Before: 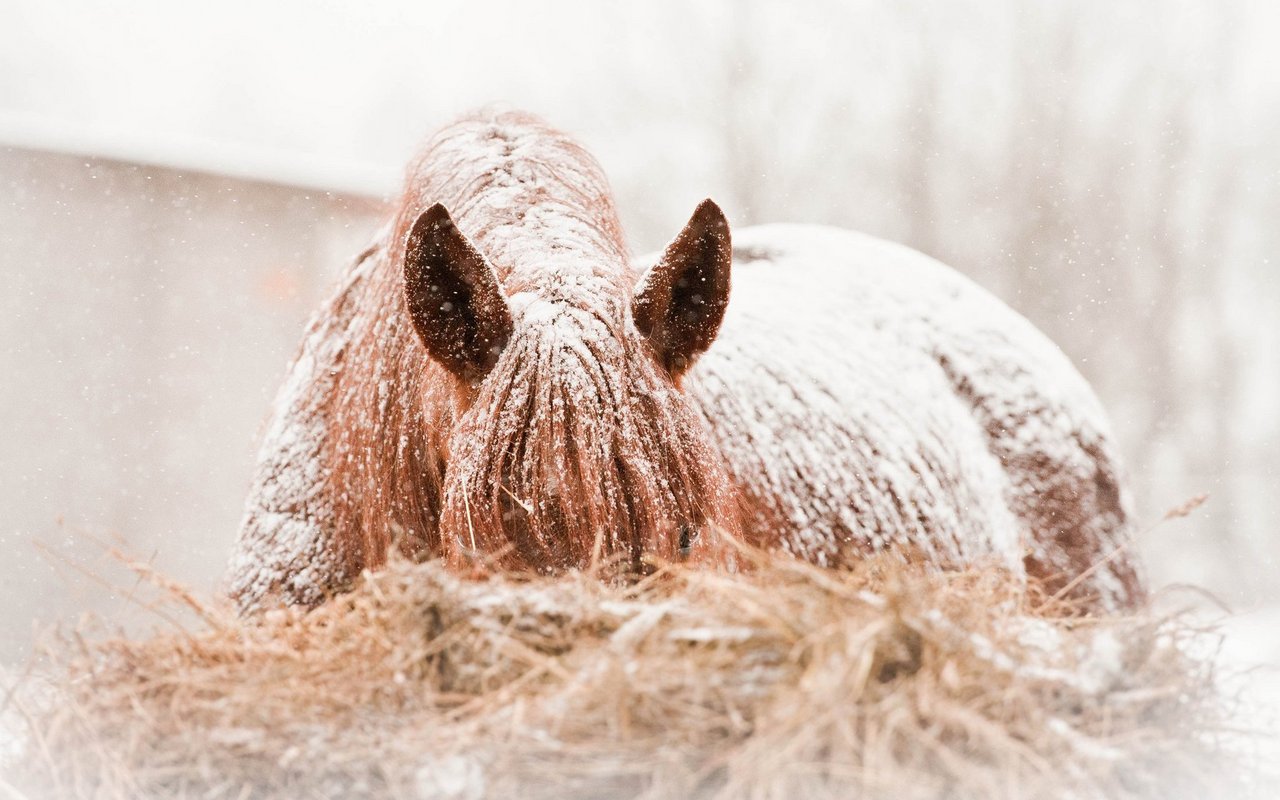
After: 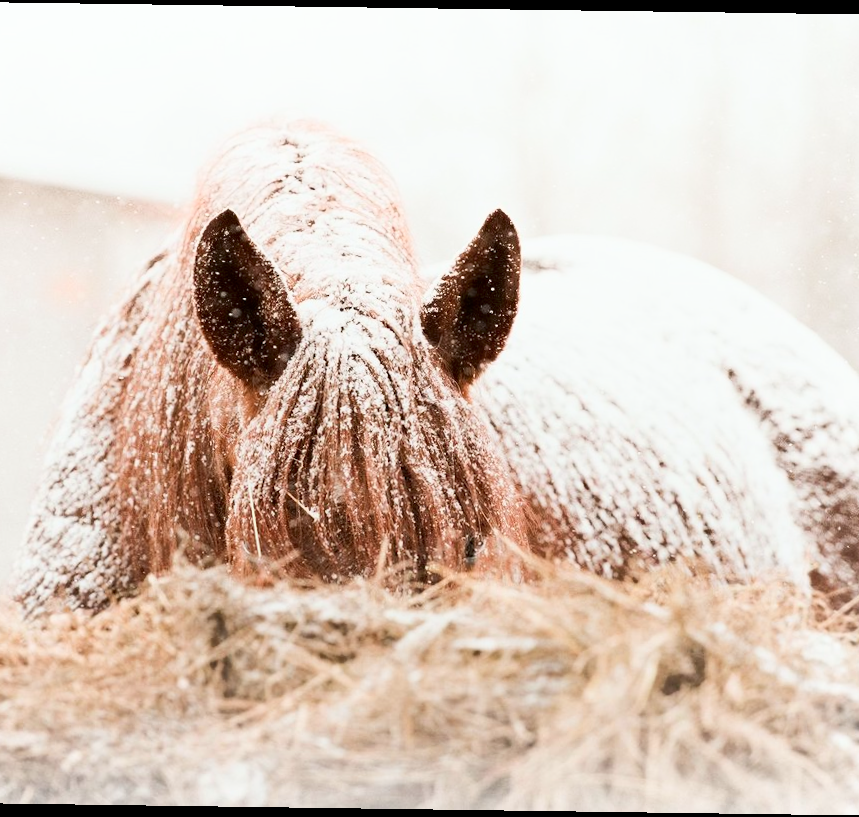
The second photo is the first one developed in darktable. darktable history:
crop: left 16.899%, right 16.556%
rotate and perspective: rotation 0.8°, automatic cropping off
white balance: red 0.978, blue 0.999
shadows and highlights: shadows -62.32, white point adjustment -5.22, highlights 61.59
